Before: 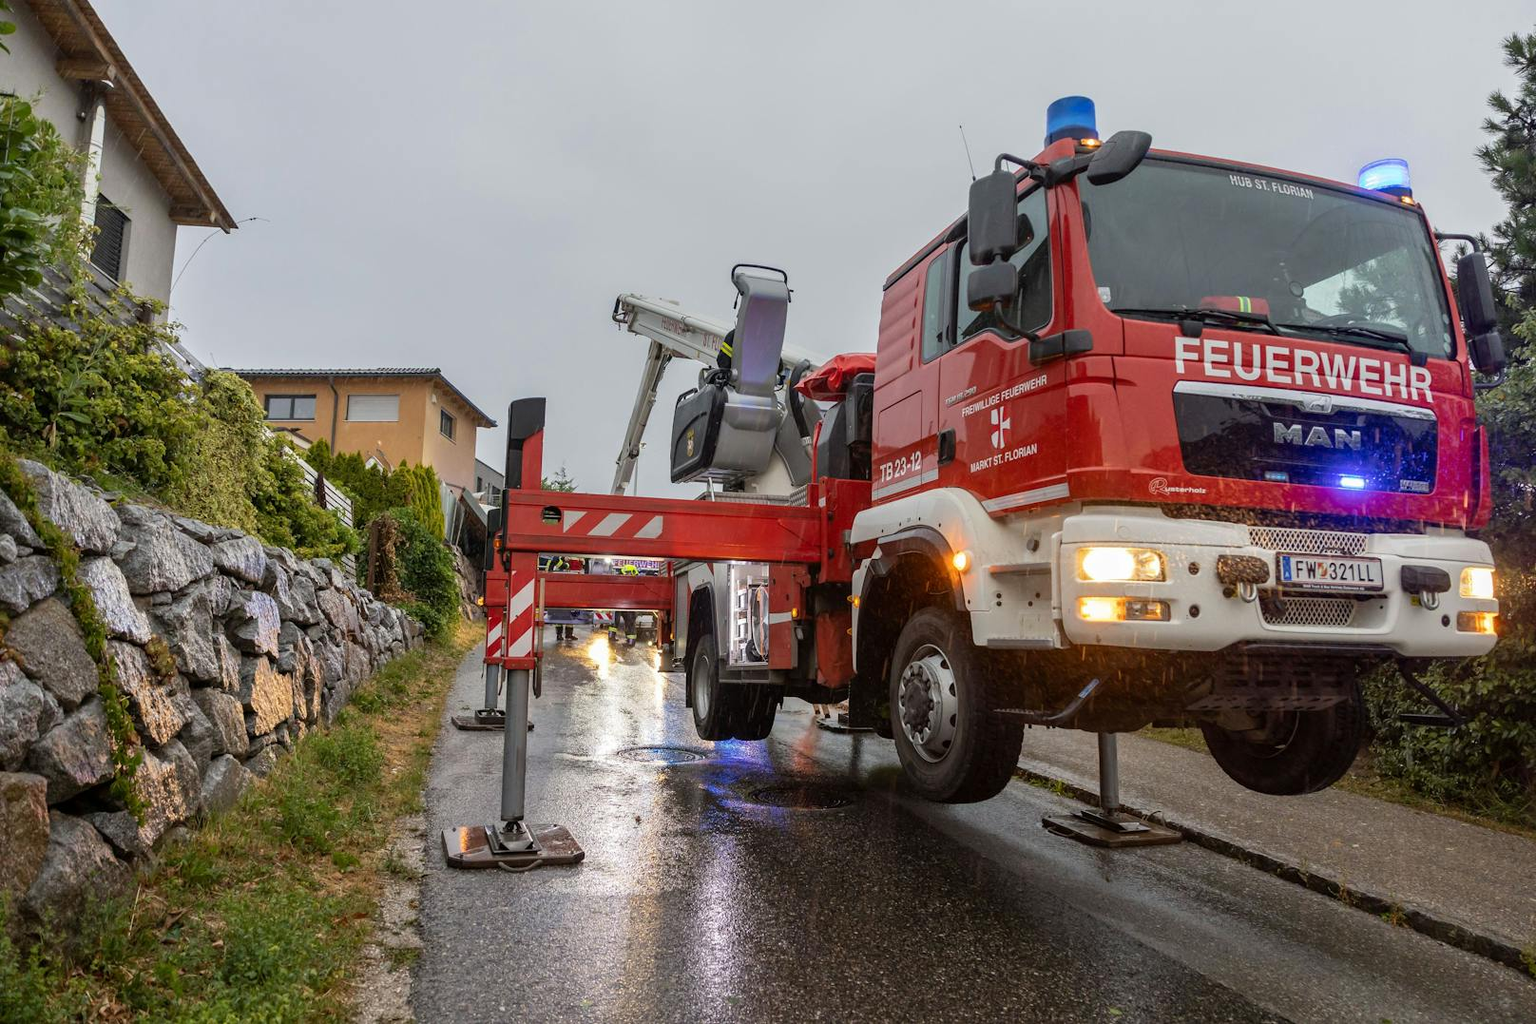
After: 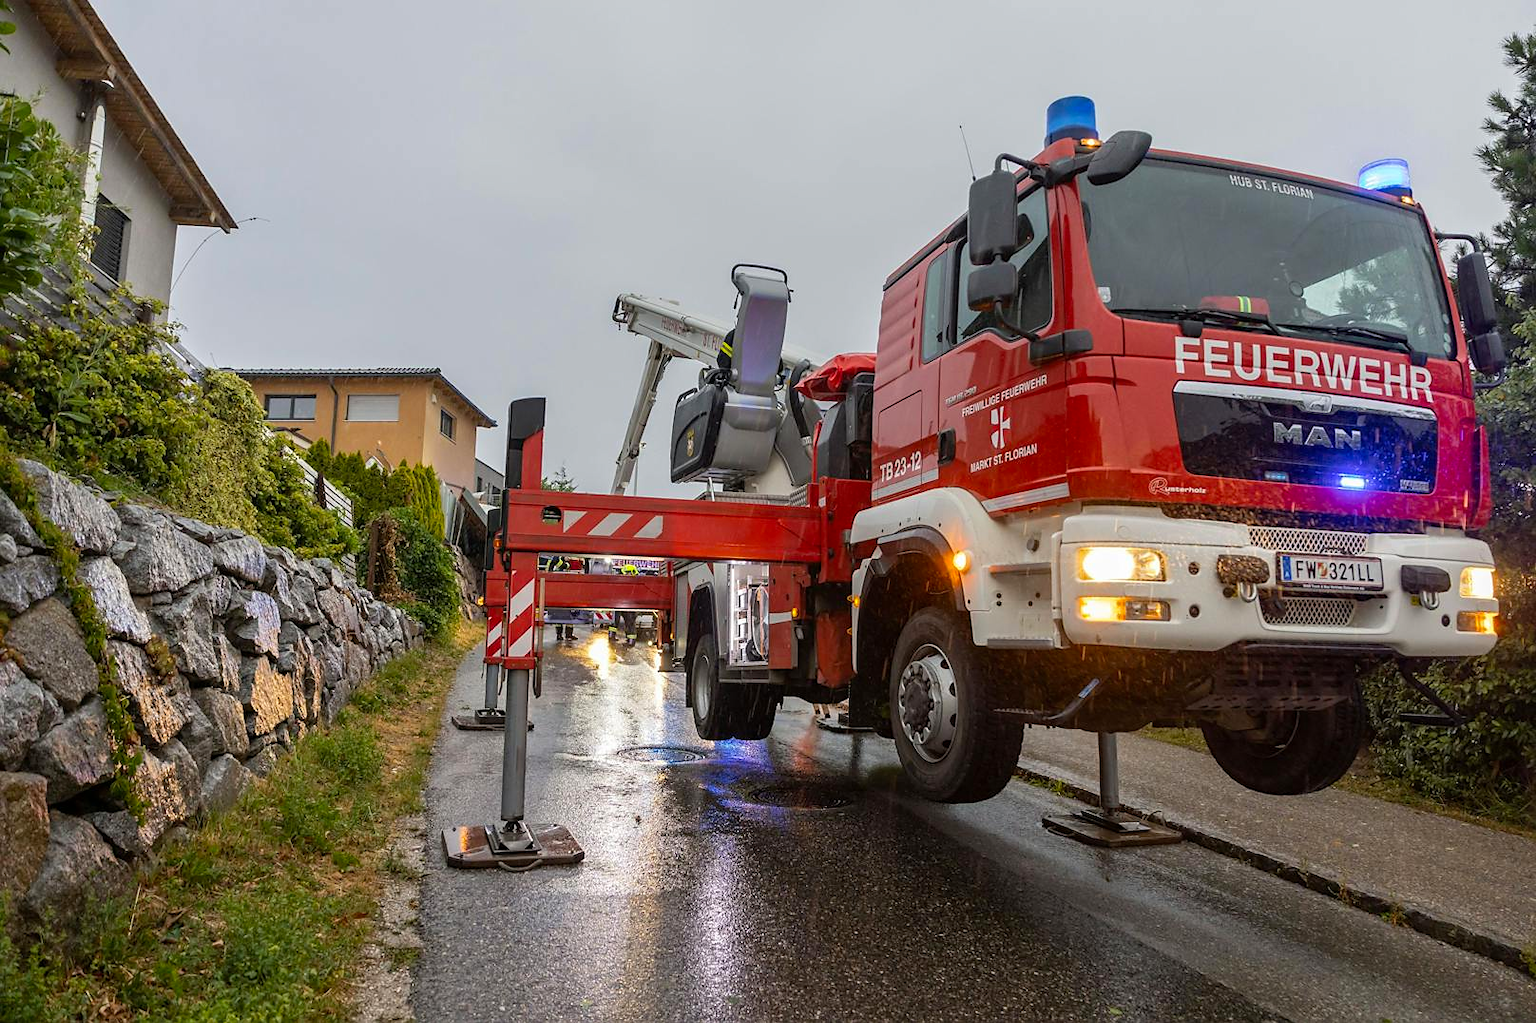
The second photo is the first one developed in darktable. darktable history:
color balance: output saturation 110%
sharpen: radius 1.458, amount 0.398, threshold 1.271
